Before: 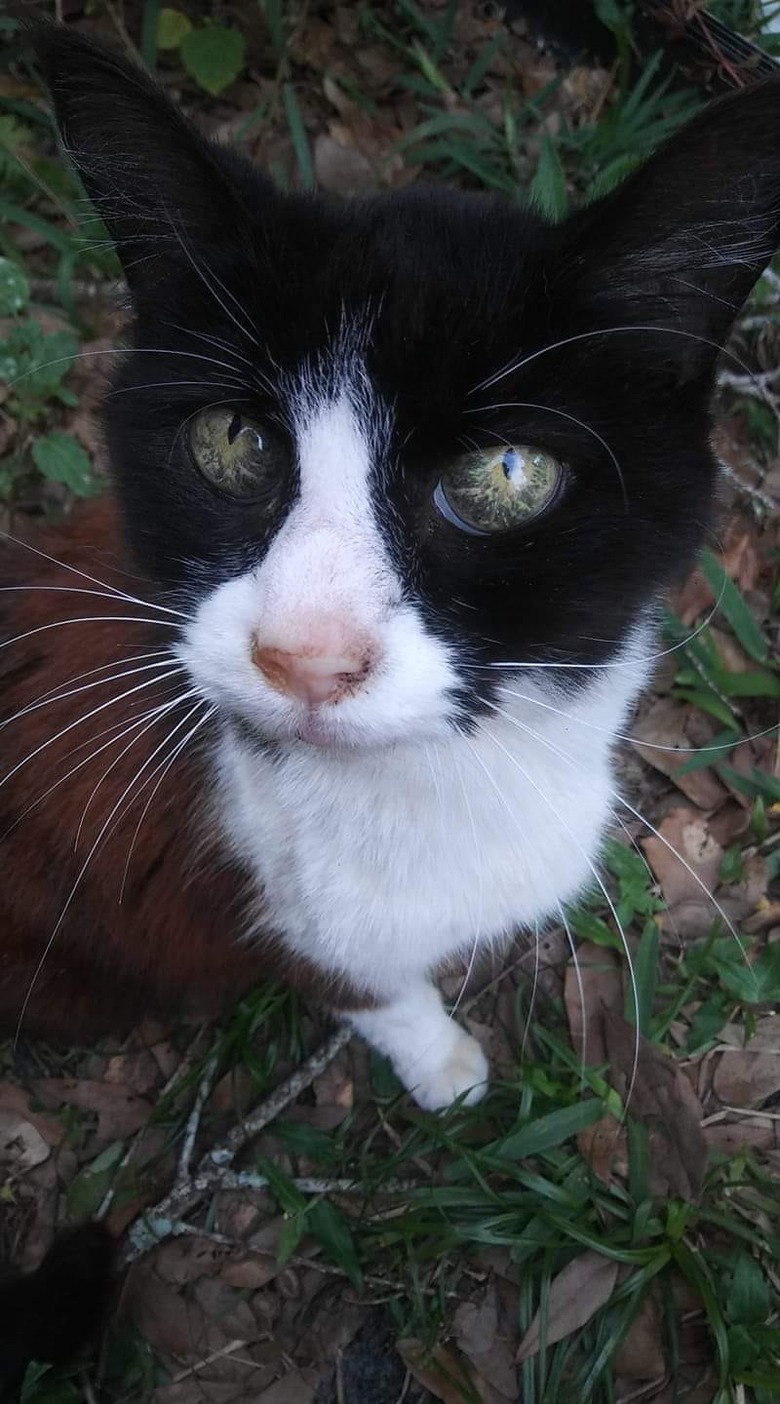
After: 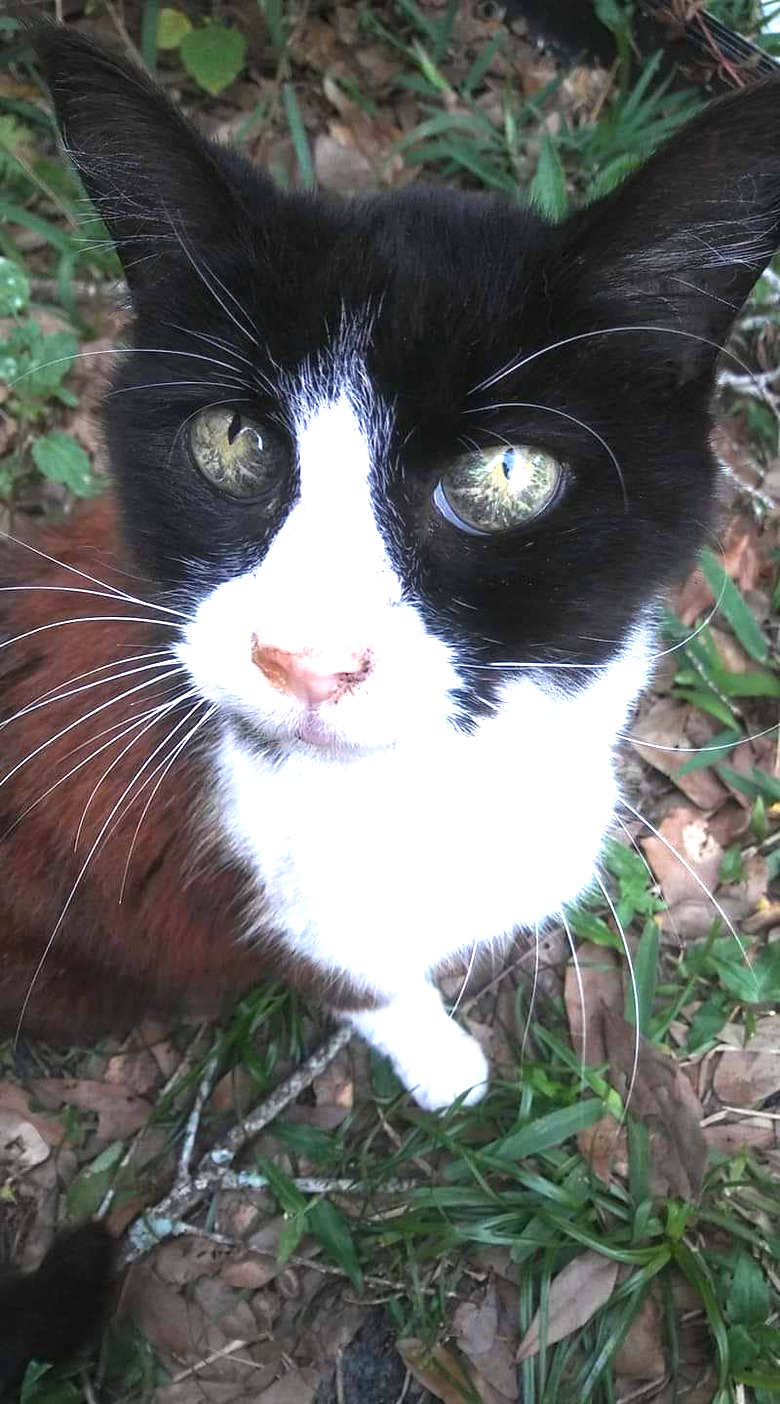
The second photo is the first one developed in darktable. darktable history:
exposure: black level correction 0, exposure 1.7 EV, compensate exposure bias true, compensate highlight preservation false
